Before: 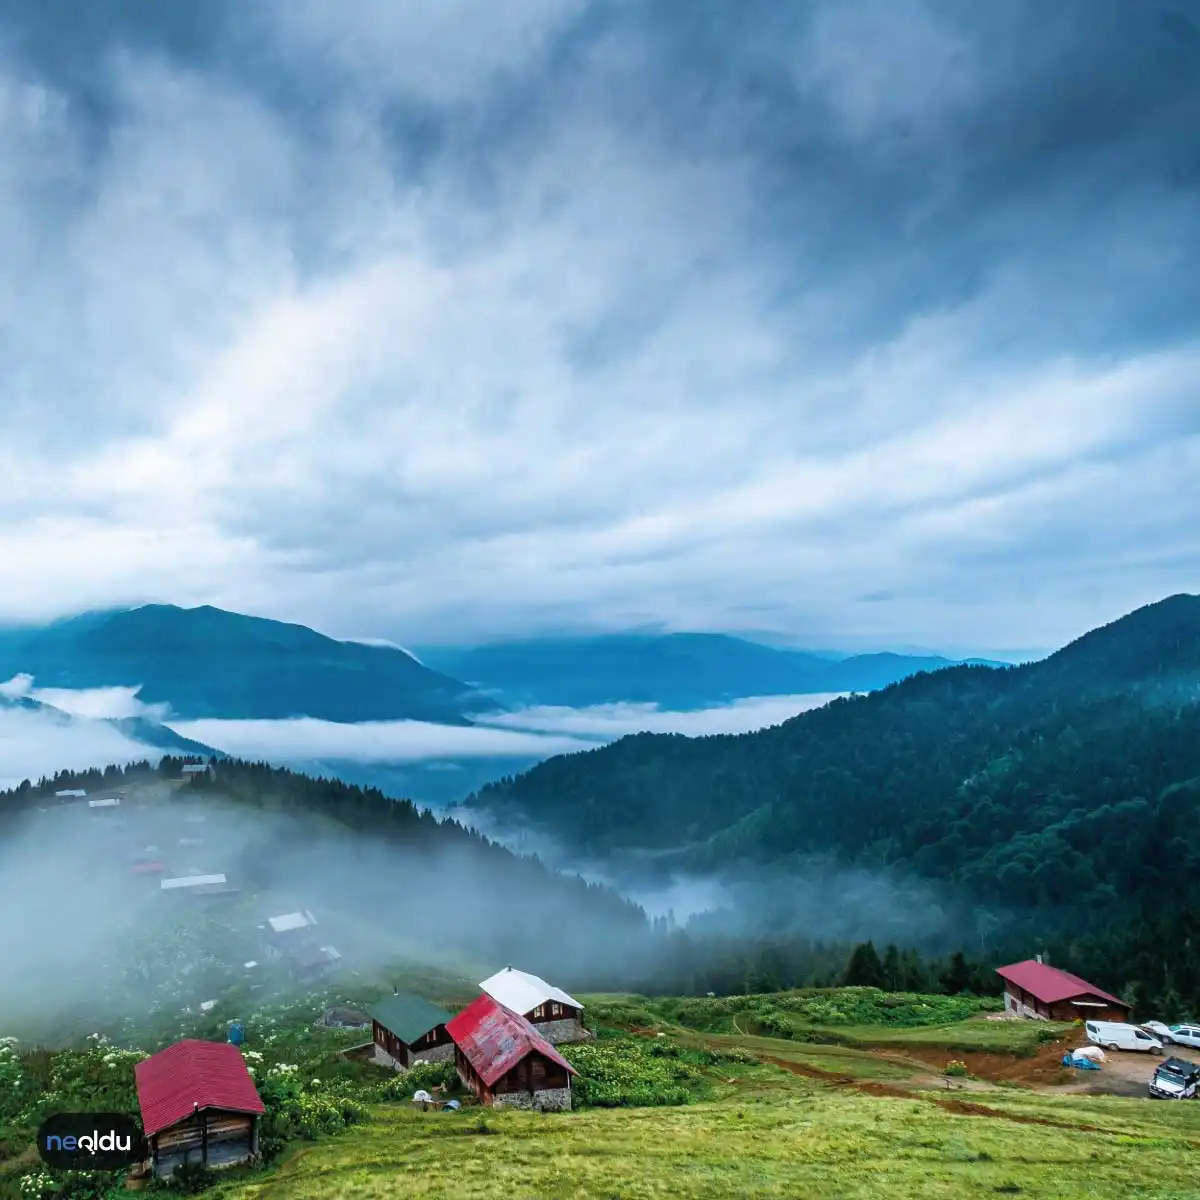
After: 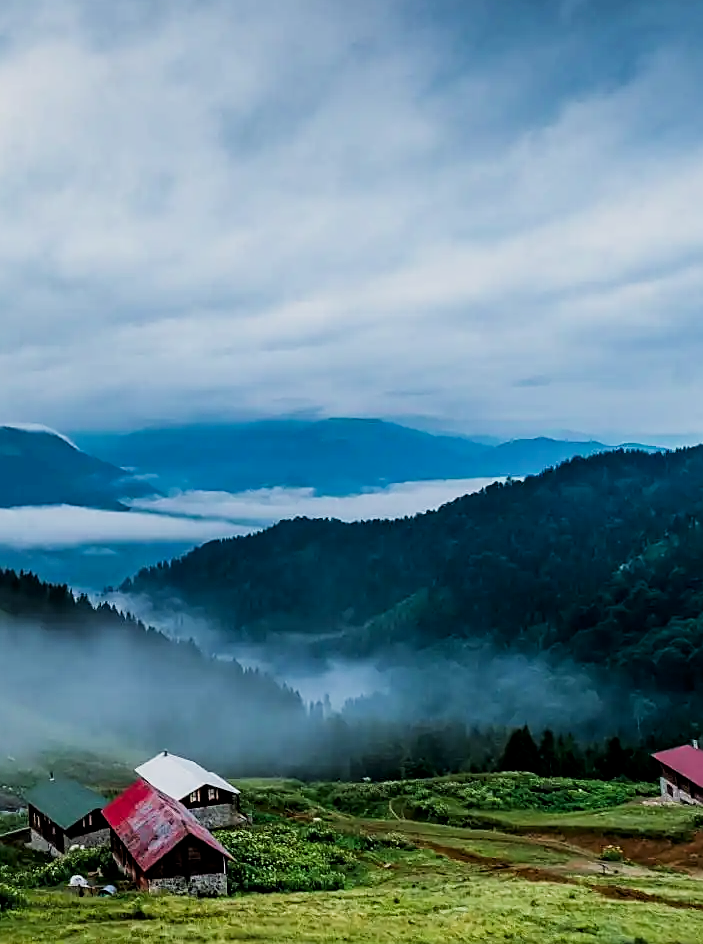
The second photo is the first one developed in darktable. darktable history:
sharpen: on, module defaults
filmic rgb: black relative exposure -5.14 EV, white relative exposure 3.49 EV, hardness 3.18, contrast 1.184, highlights saturation mix -29.06%
crop and rotate: left 28.744%, top 17.966%, right 12.673%, bottom 3.365%
contrast brightness saturation: brightness -0.095
